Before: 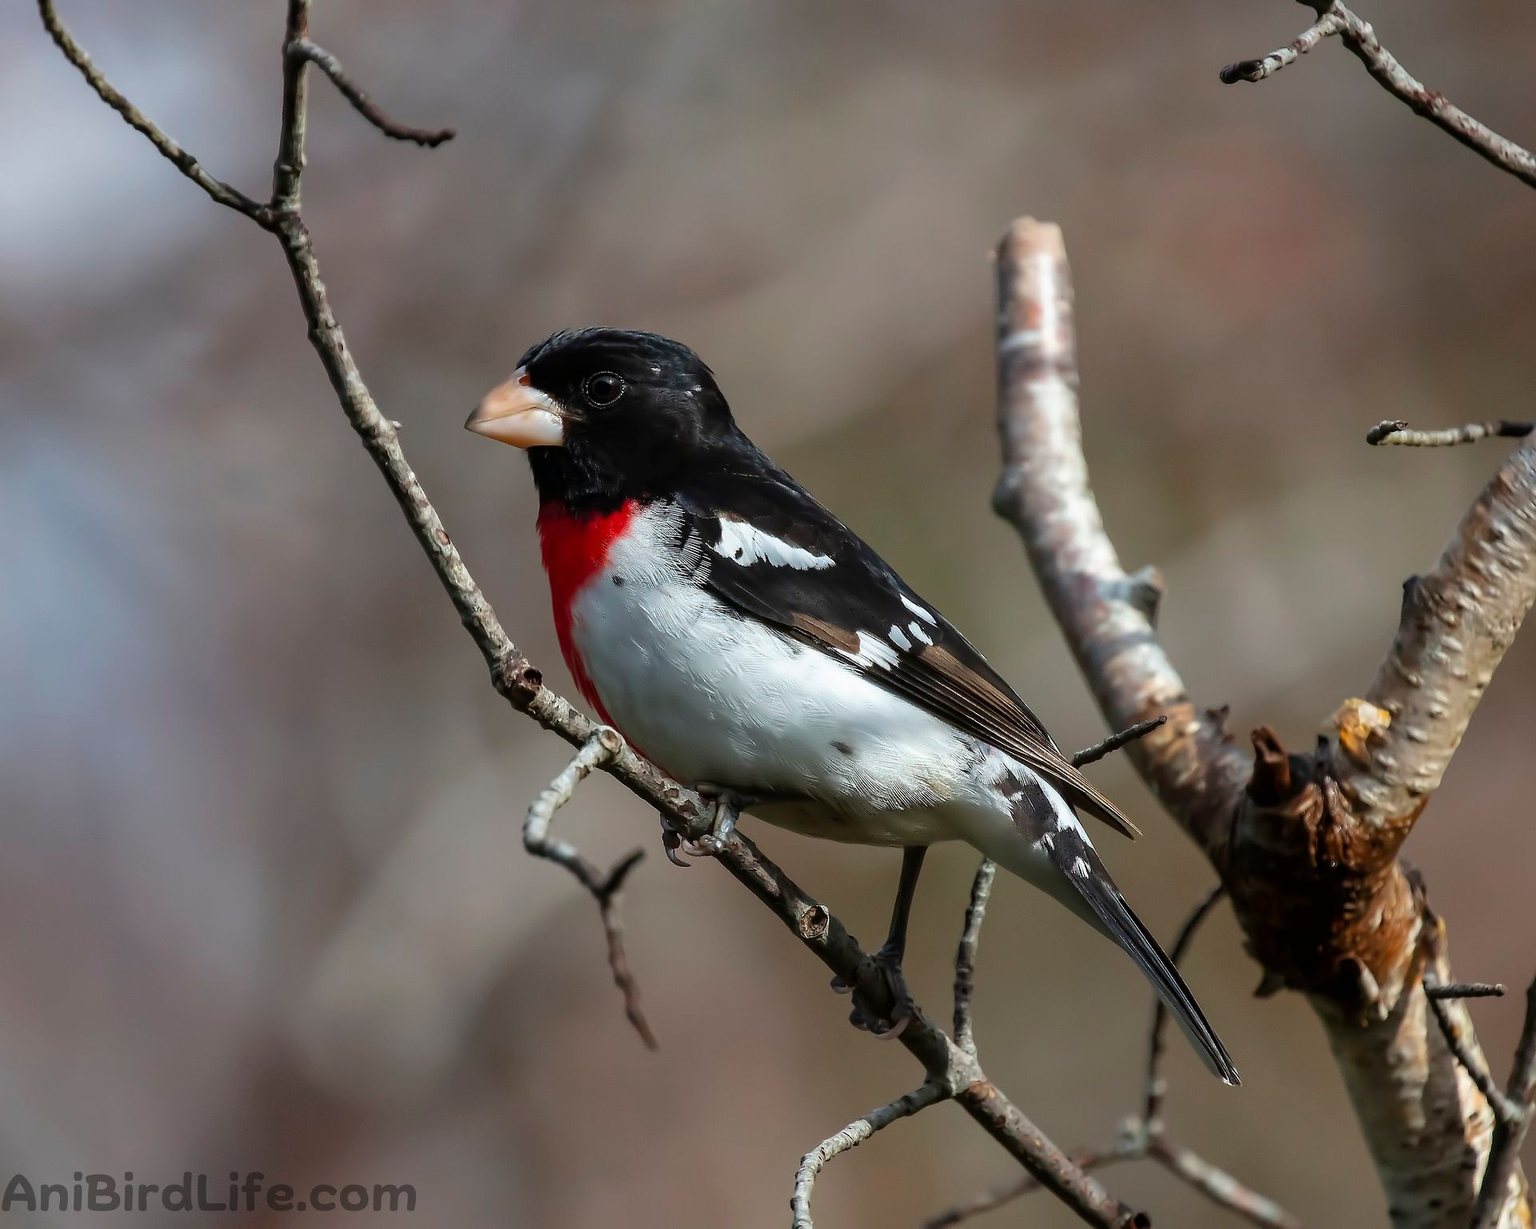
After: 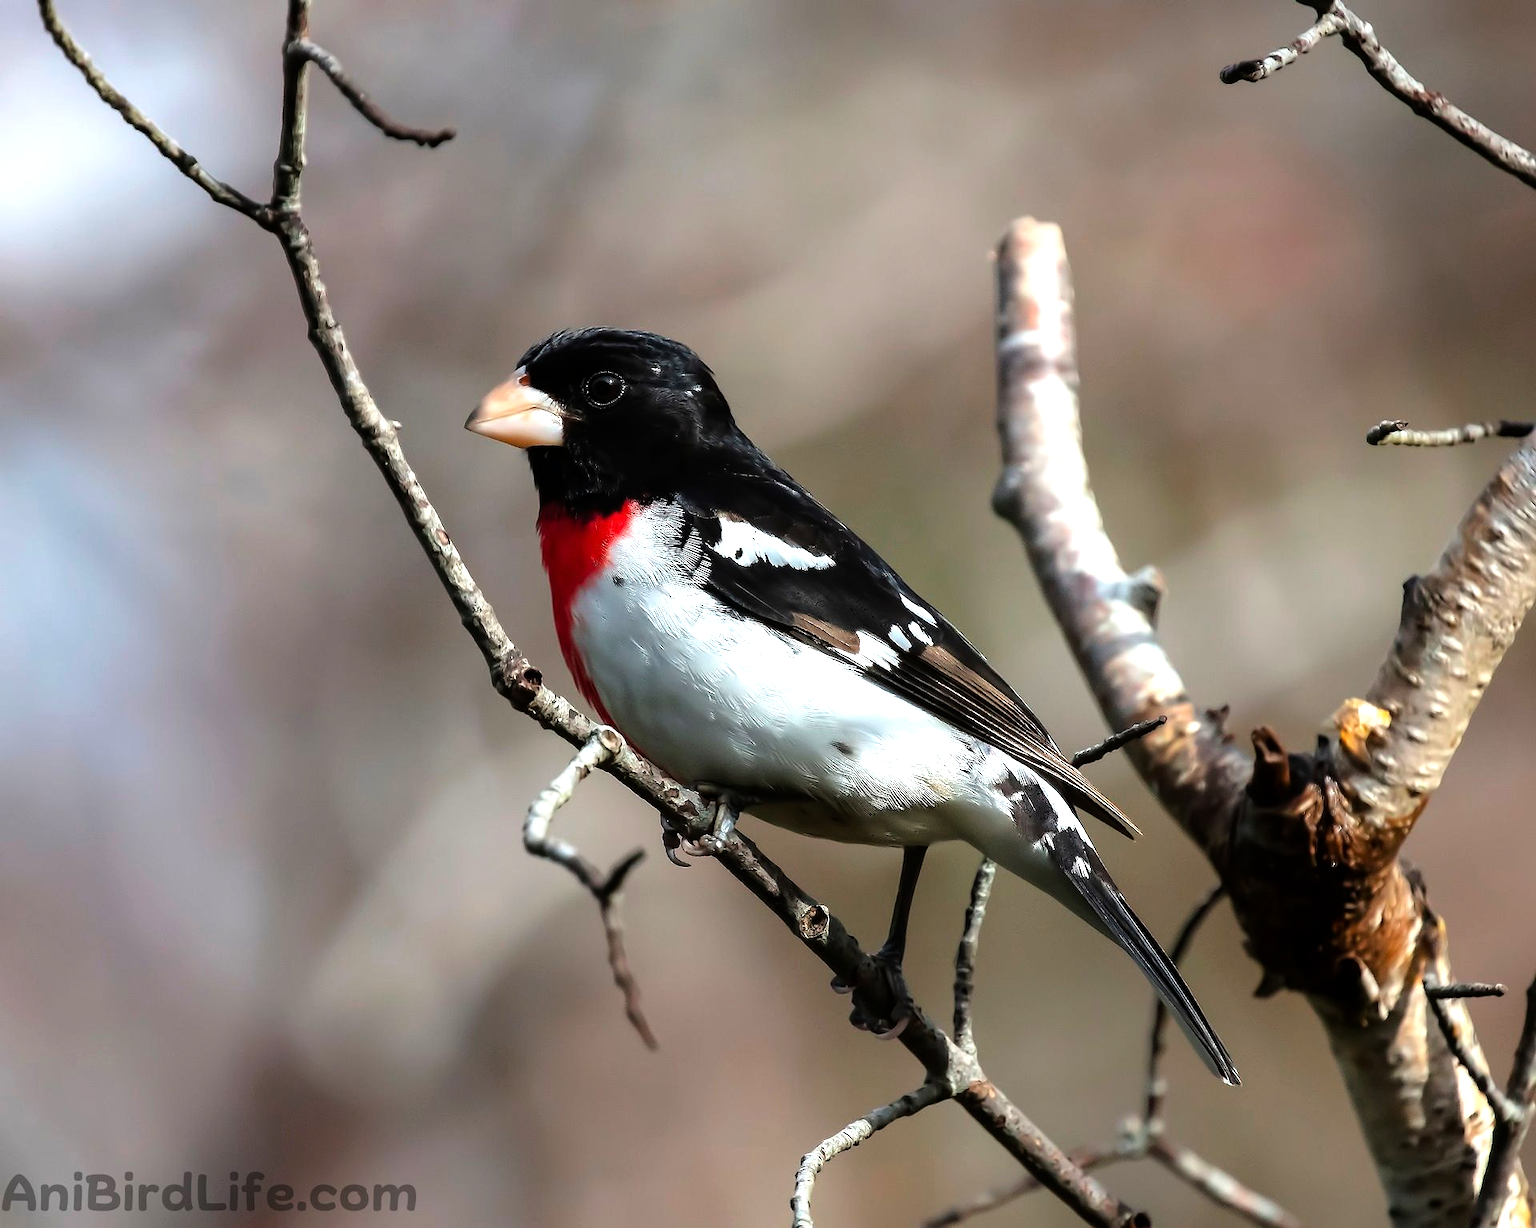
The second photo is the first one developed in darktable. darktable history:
tone equalizer: -8 EV -1.06 EV, -7 EV -1.03 EV, -6 EV -0.853 EV, -5 EV -0.568 EV, -3 EV 0.587 EV, -2 EV 0.866 EV, -1 EV 0.997 EV, +0 EV 1.06 EV, luminance estimator HSV value / RGB max
